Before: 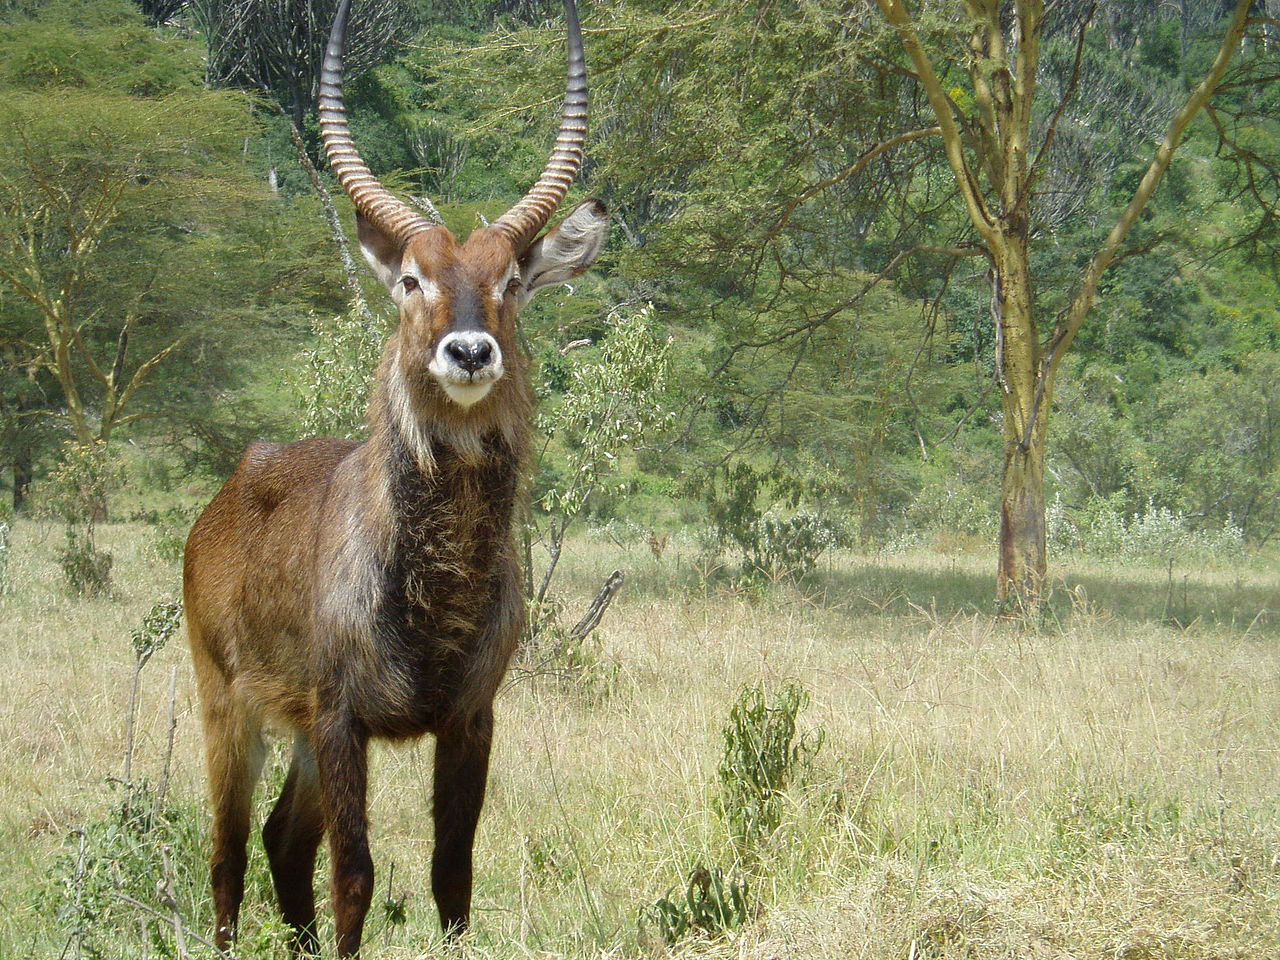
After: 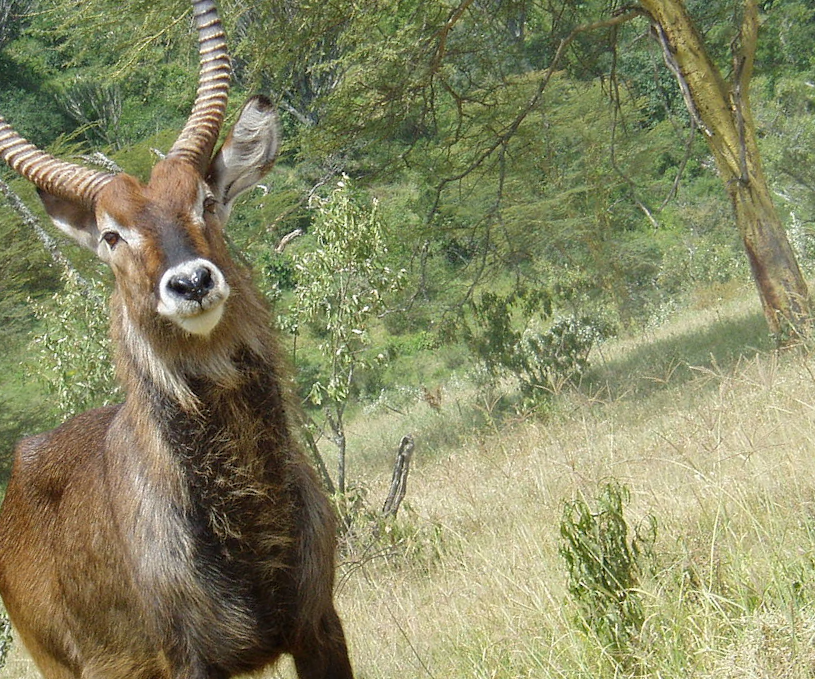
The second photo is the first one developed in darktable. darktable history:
crop and rotate: angle 20.08°, left 6.995%, right 4.06%, bottom 1.173%
tone equalizer: edges refinement/feathering 500, mask exposure compensation -1.57 EV, preserve details no
